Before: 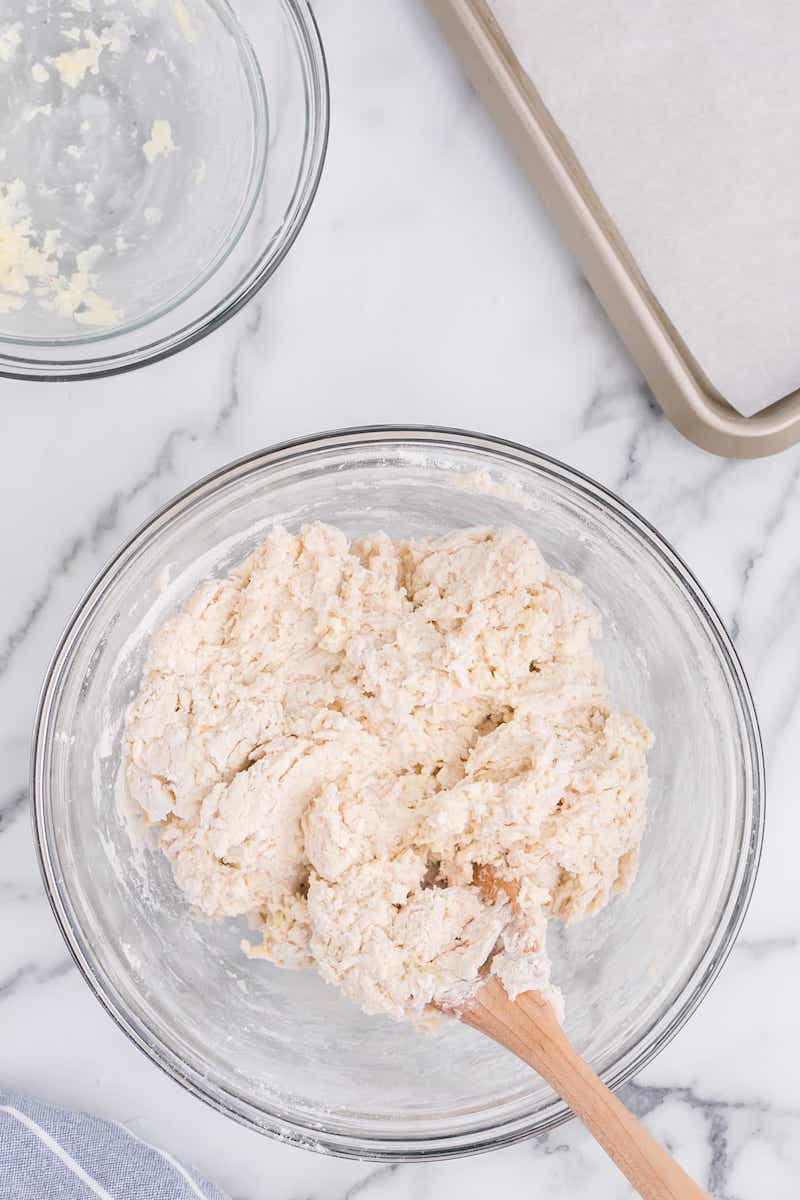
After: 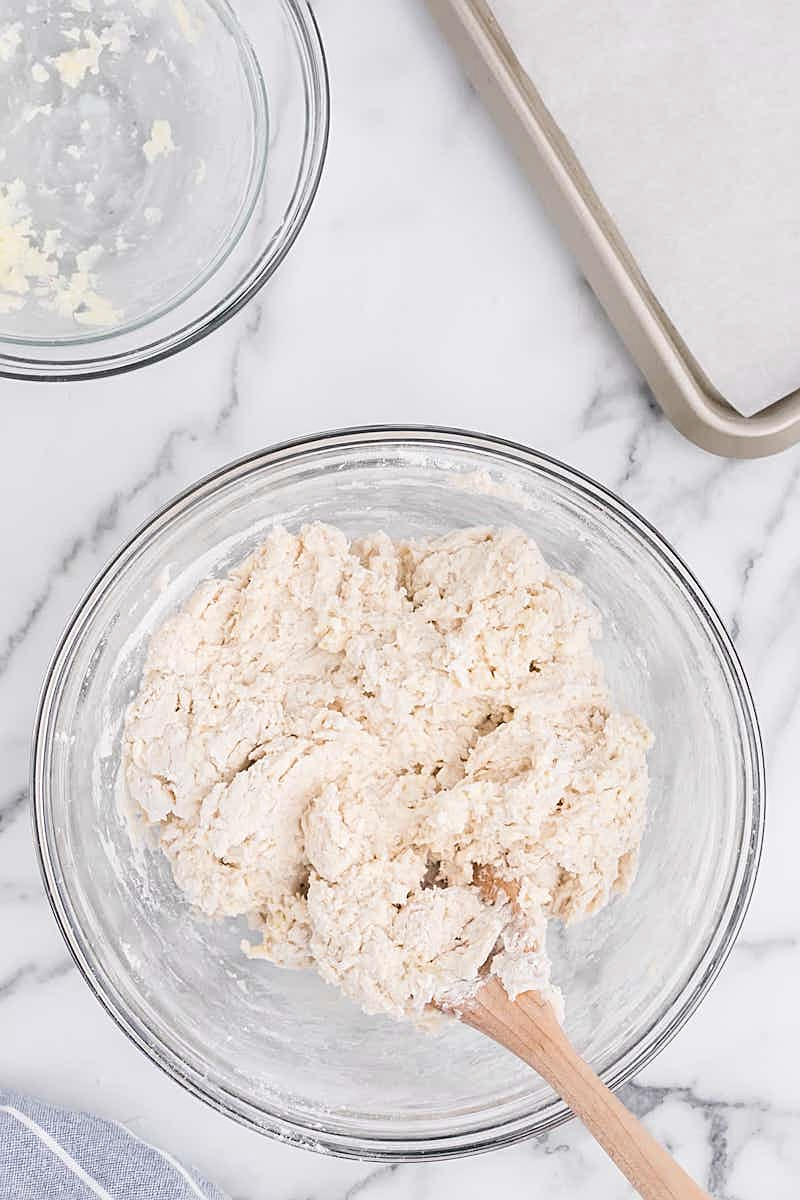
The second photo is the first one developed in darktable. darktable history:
sharpen: on, module defaults
contrast brightness saturation: contrast 0.11, saturation -0.17
